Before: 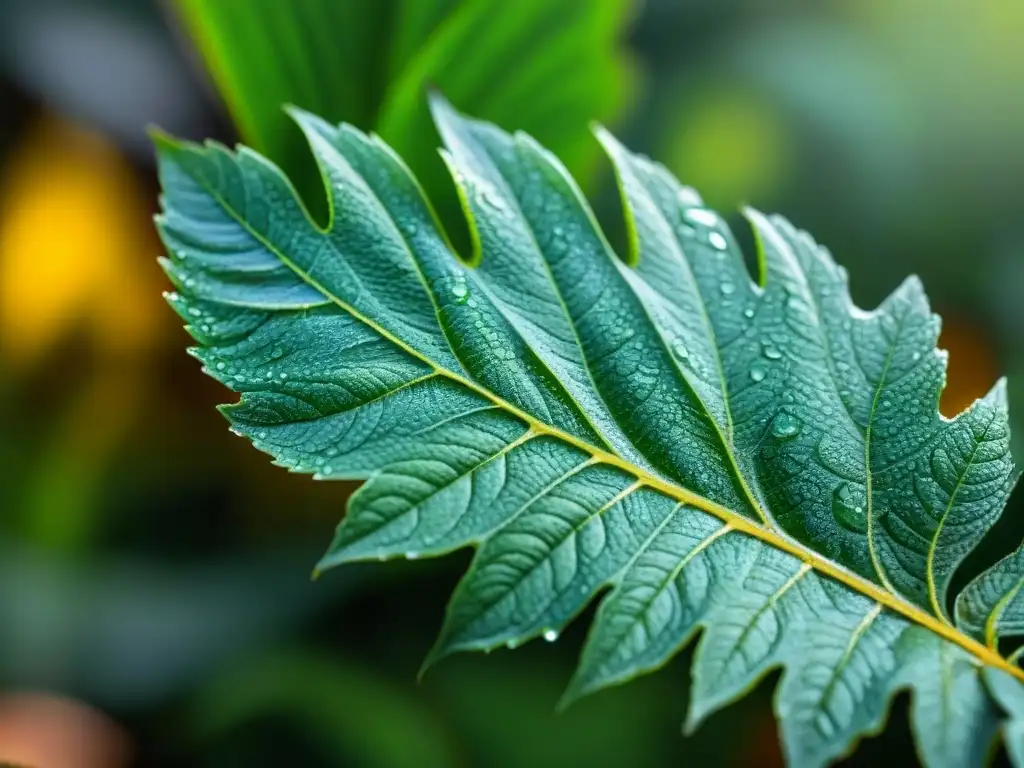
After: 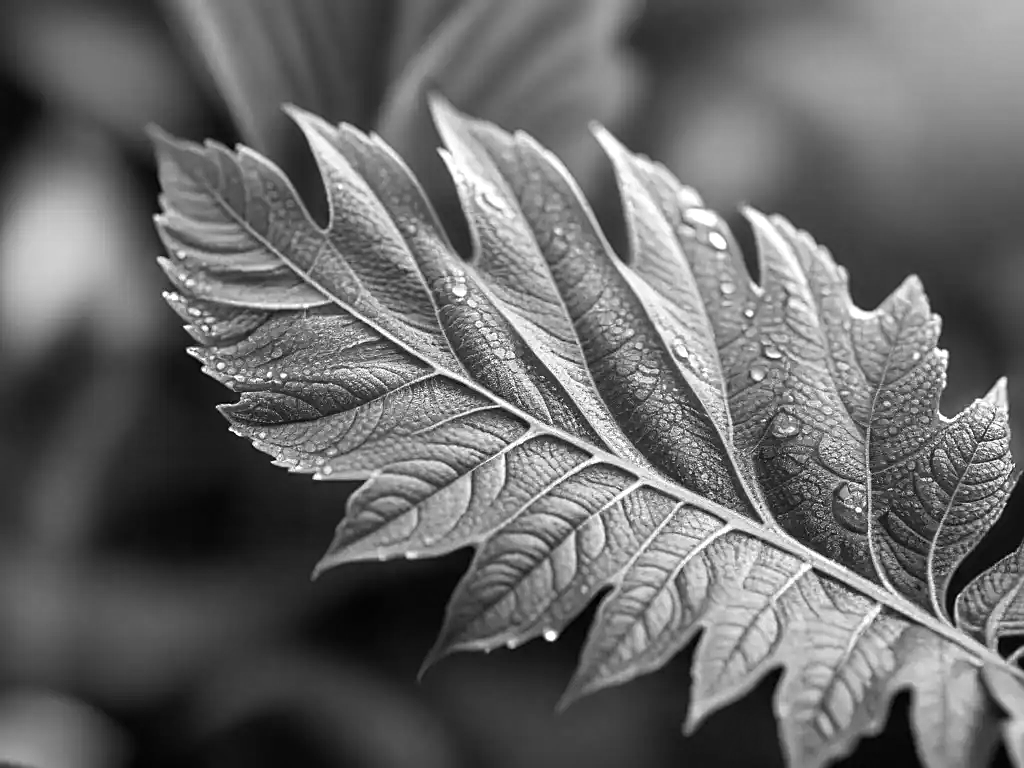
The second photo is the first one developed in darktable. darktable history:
exposure: compensate highlight preservation false
color balance: contrast 8.5%, output saturation 105%
monochrome: on, module defaults
sharpen: on, module defaults
